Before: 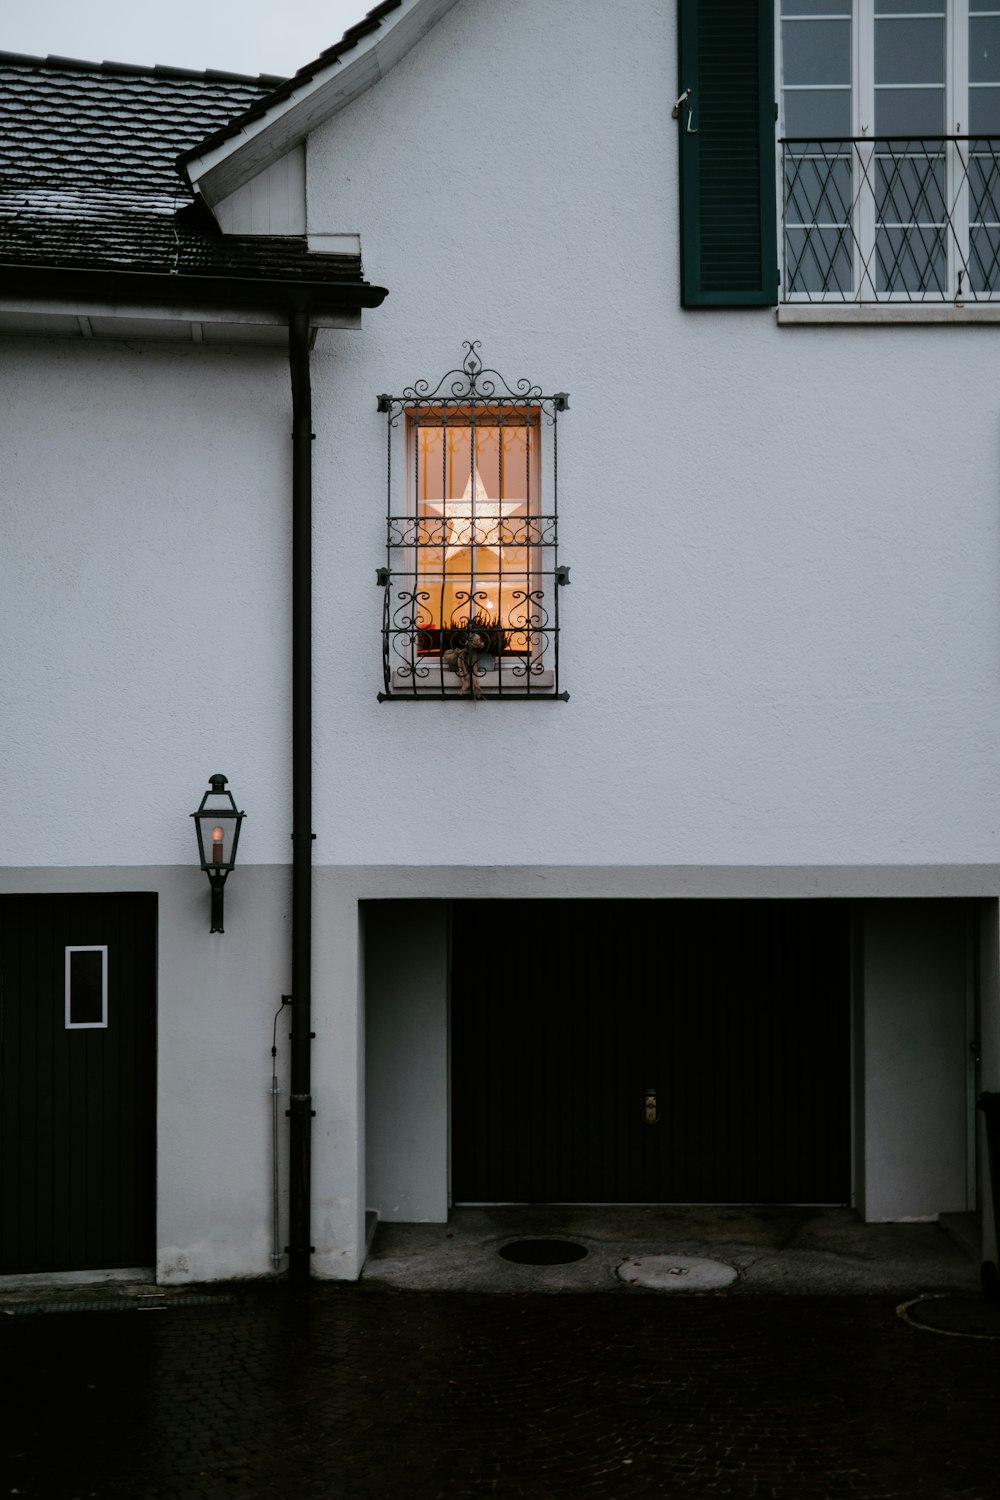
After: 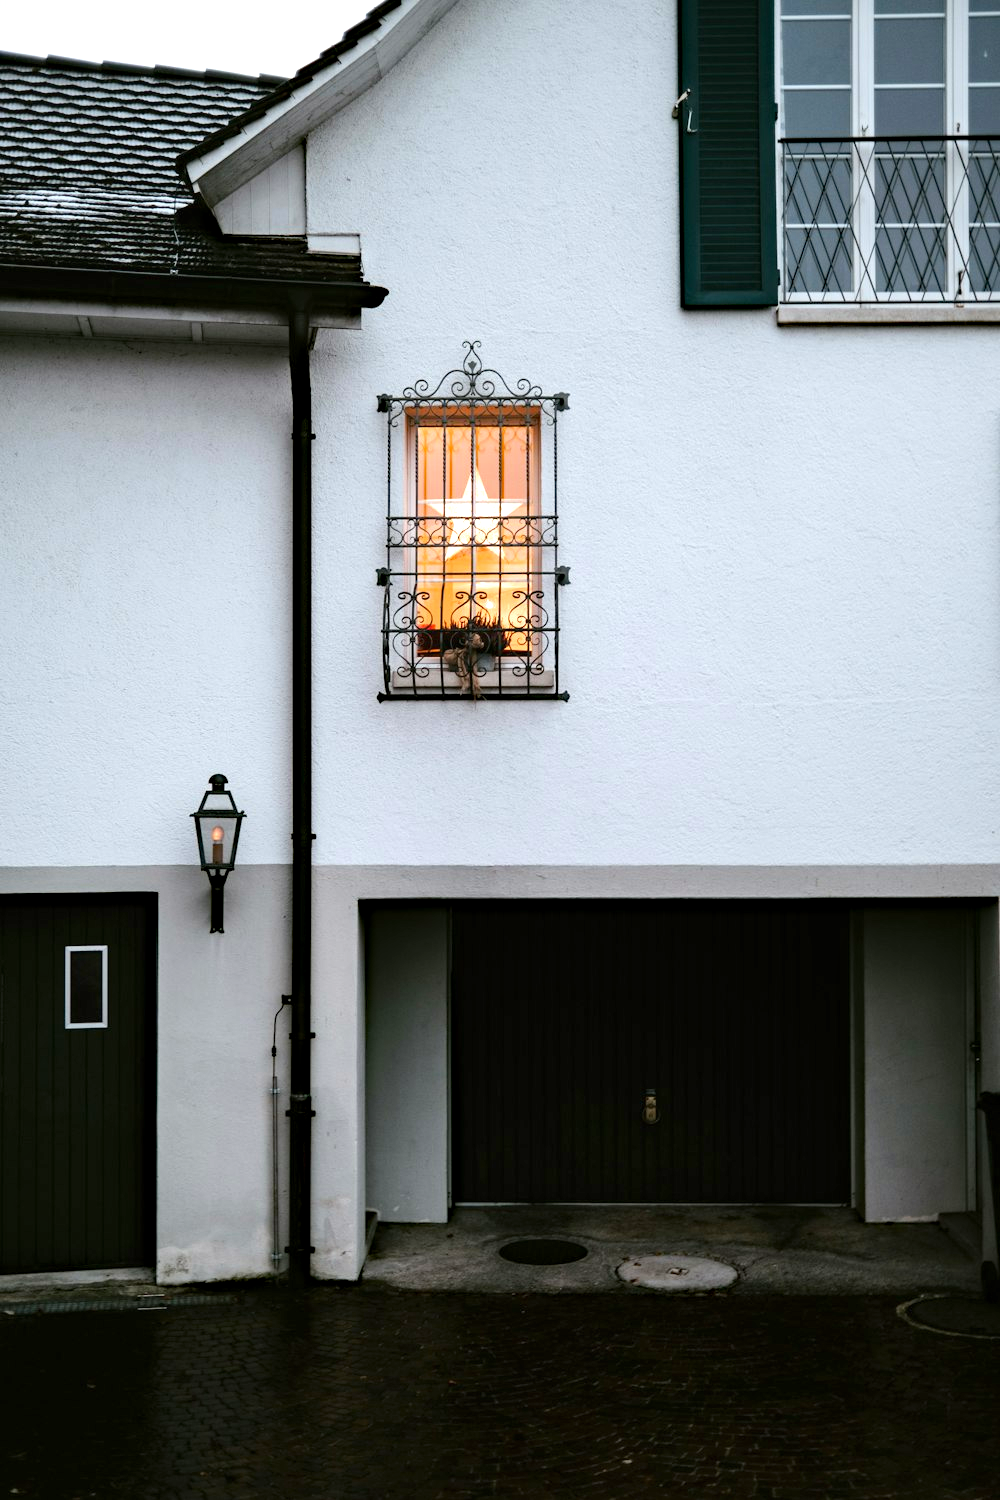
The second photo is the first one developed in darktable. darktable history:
exposure: black level correction 0, exposure 1 EV, compensate highlight preservation false
haze removal: compatibility mode true, adaptive false
